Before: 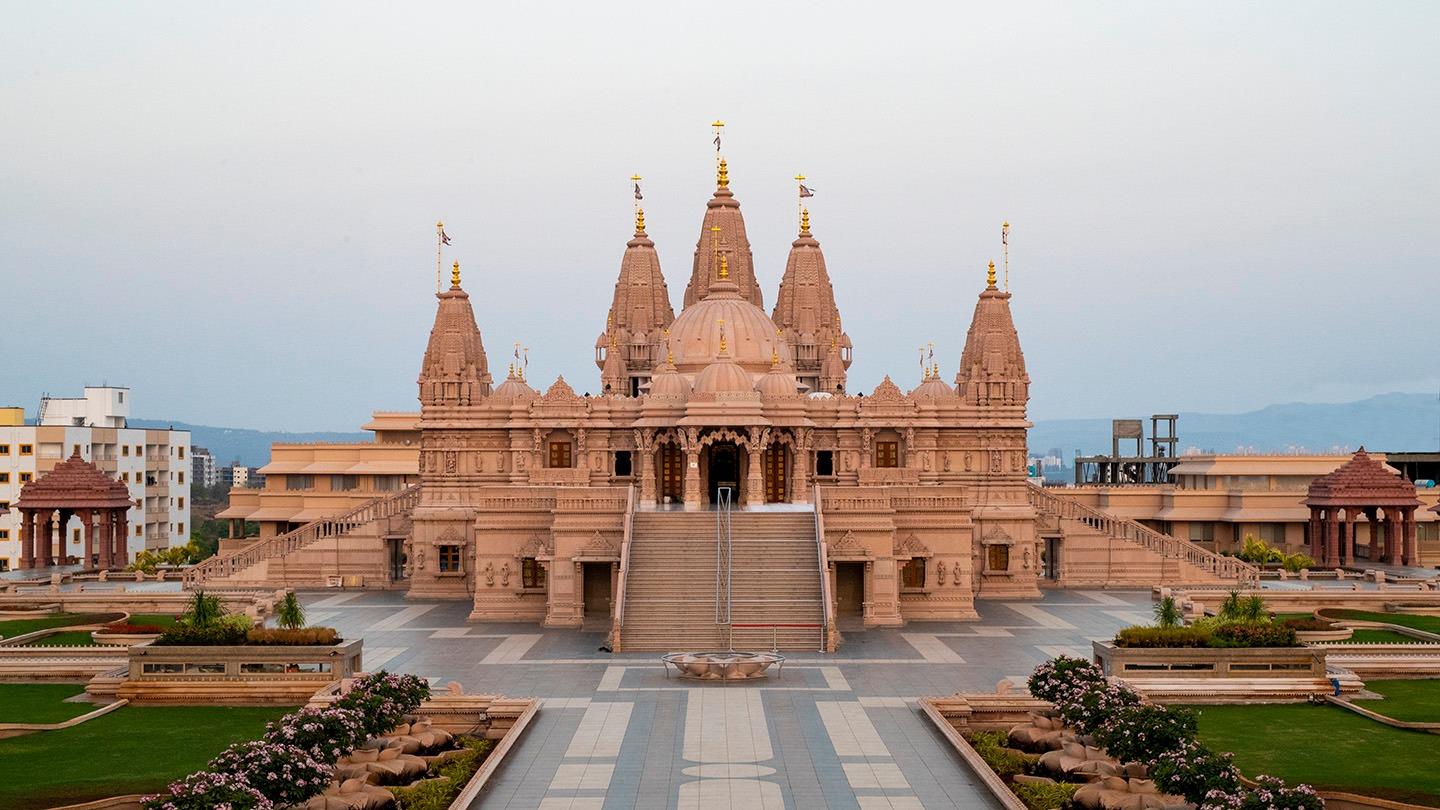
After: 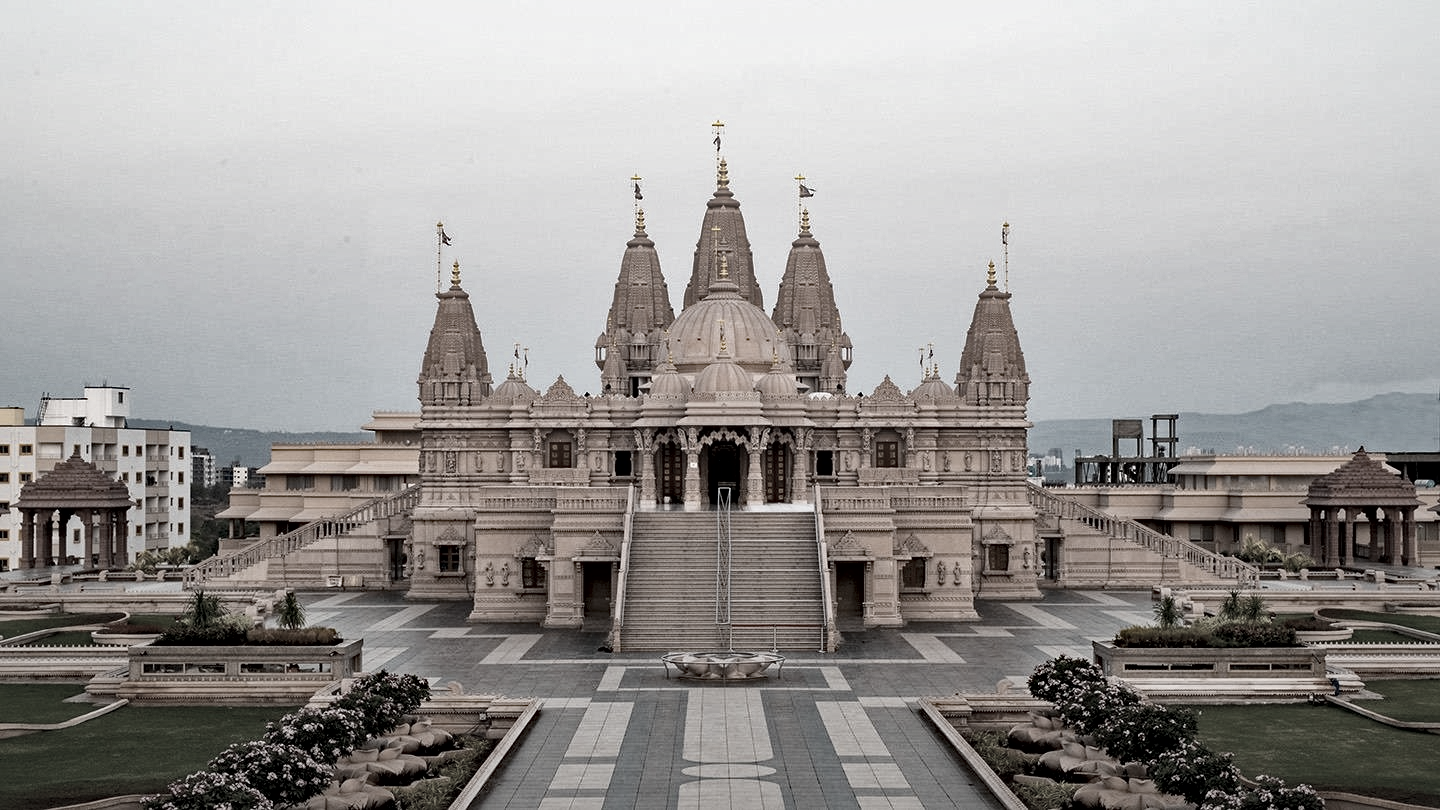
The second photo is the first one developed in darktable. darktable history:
haze removal: strength 0.53, distance 0.925, compatibility mode true, adaptive false
color correction: saturation 0.2
local contrast: mode bilateral grid, contrast 25, coarseness 60, detail 151%, midtone range 0.2
